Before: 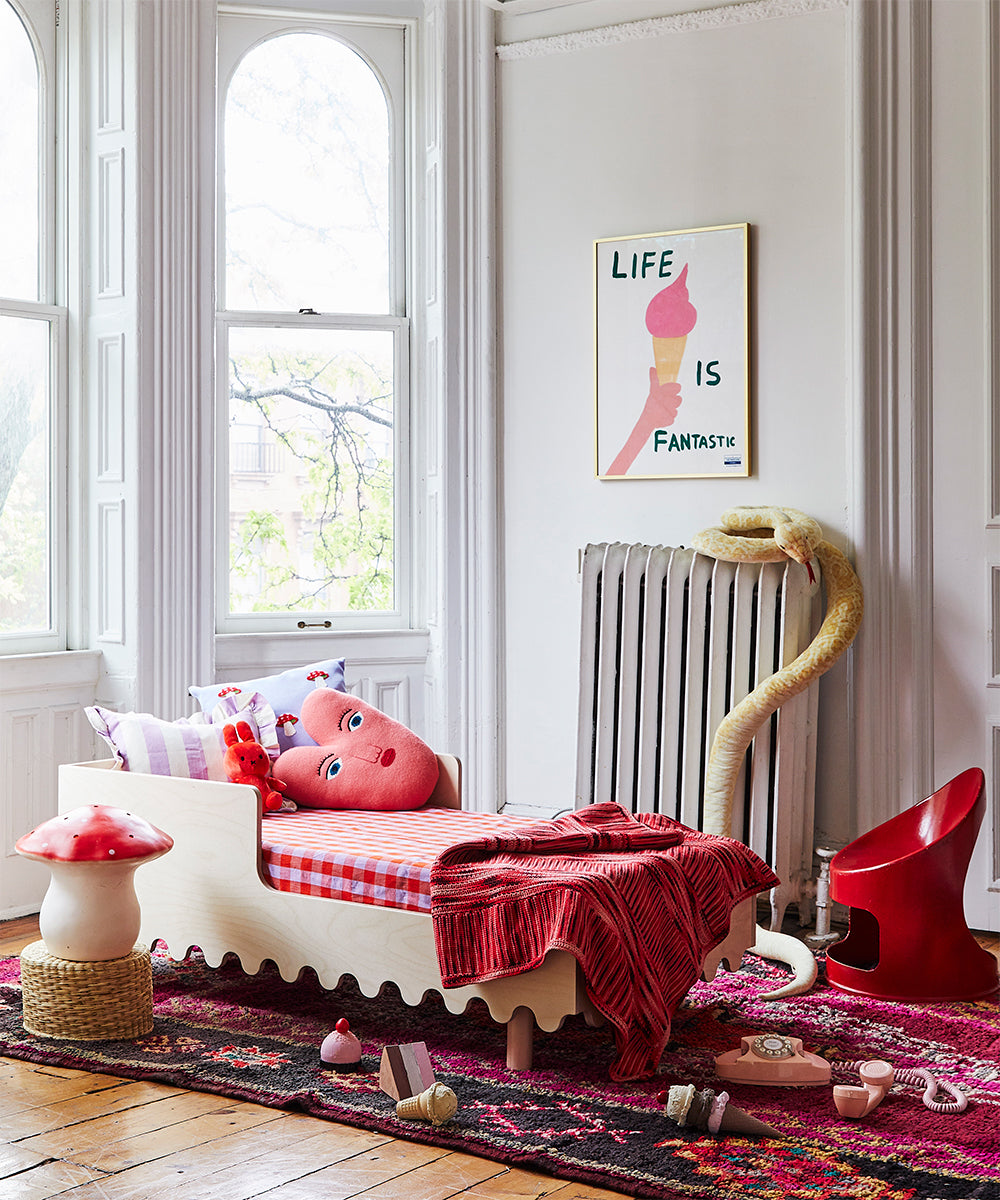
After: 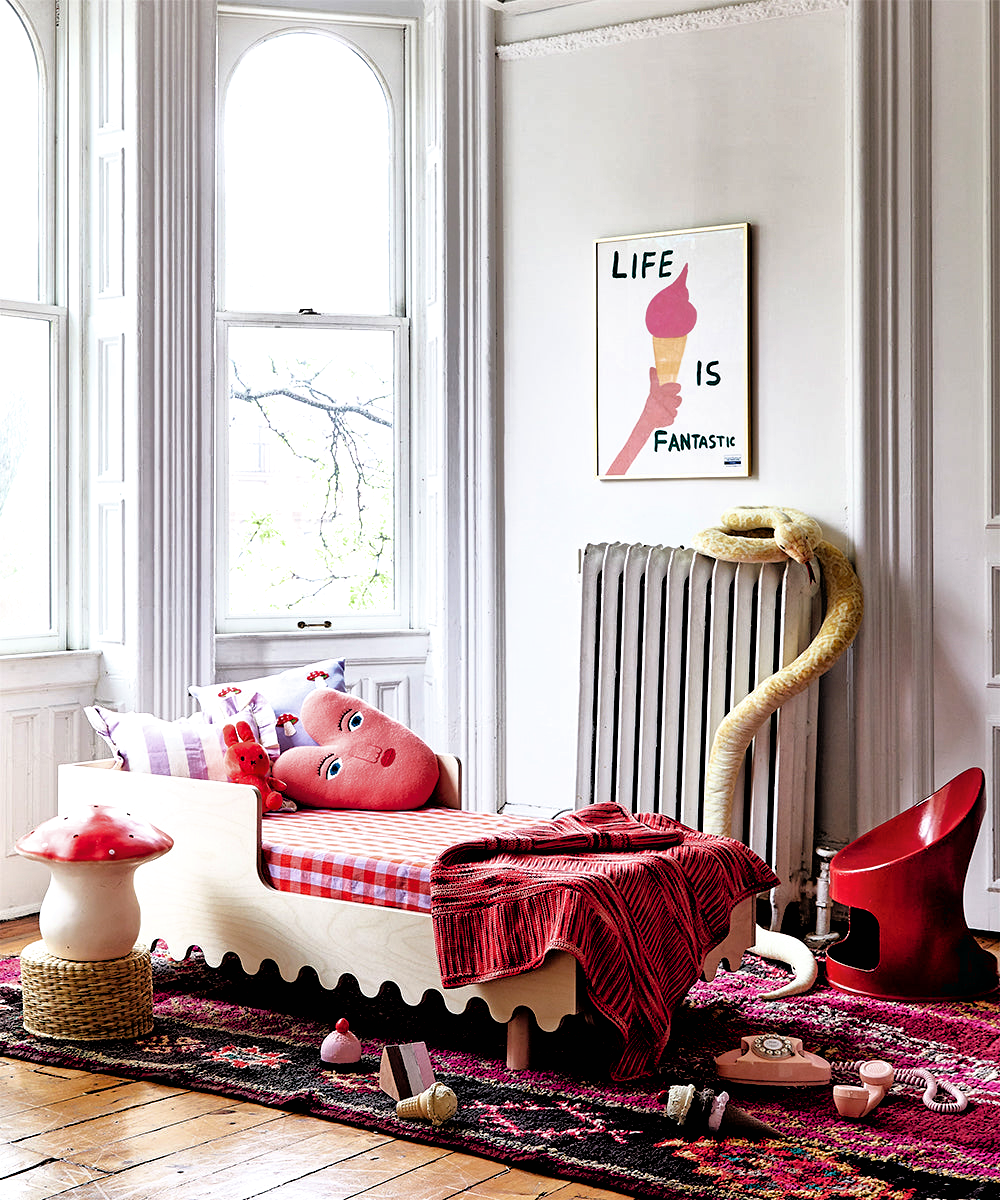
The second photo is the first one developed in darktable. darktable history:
filmic rgb: black relative exposure -3.61 EV, white relative exposure 2.13 EV, threshold 3 EV, hardness 3.62, enable highlight reconstruction true
shadows and highlights: on, module defaults
exposure: black level correction 0.011, compensate highlight preservation false
